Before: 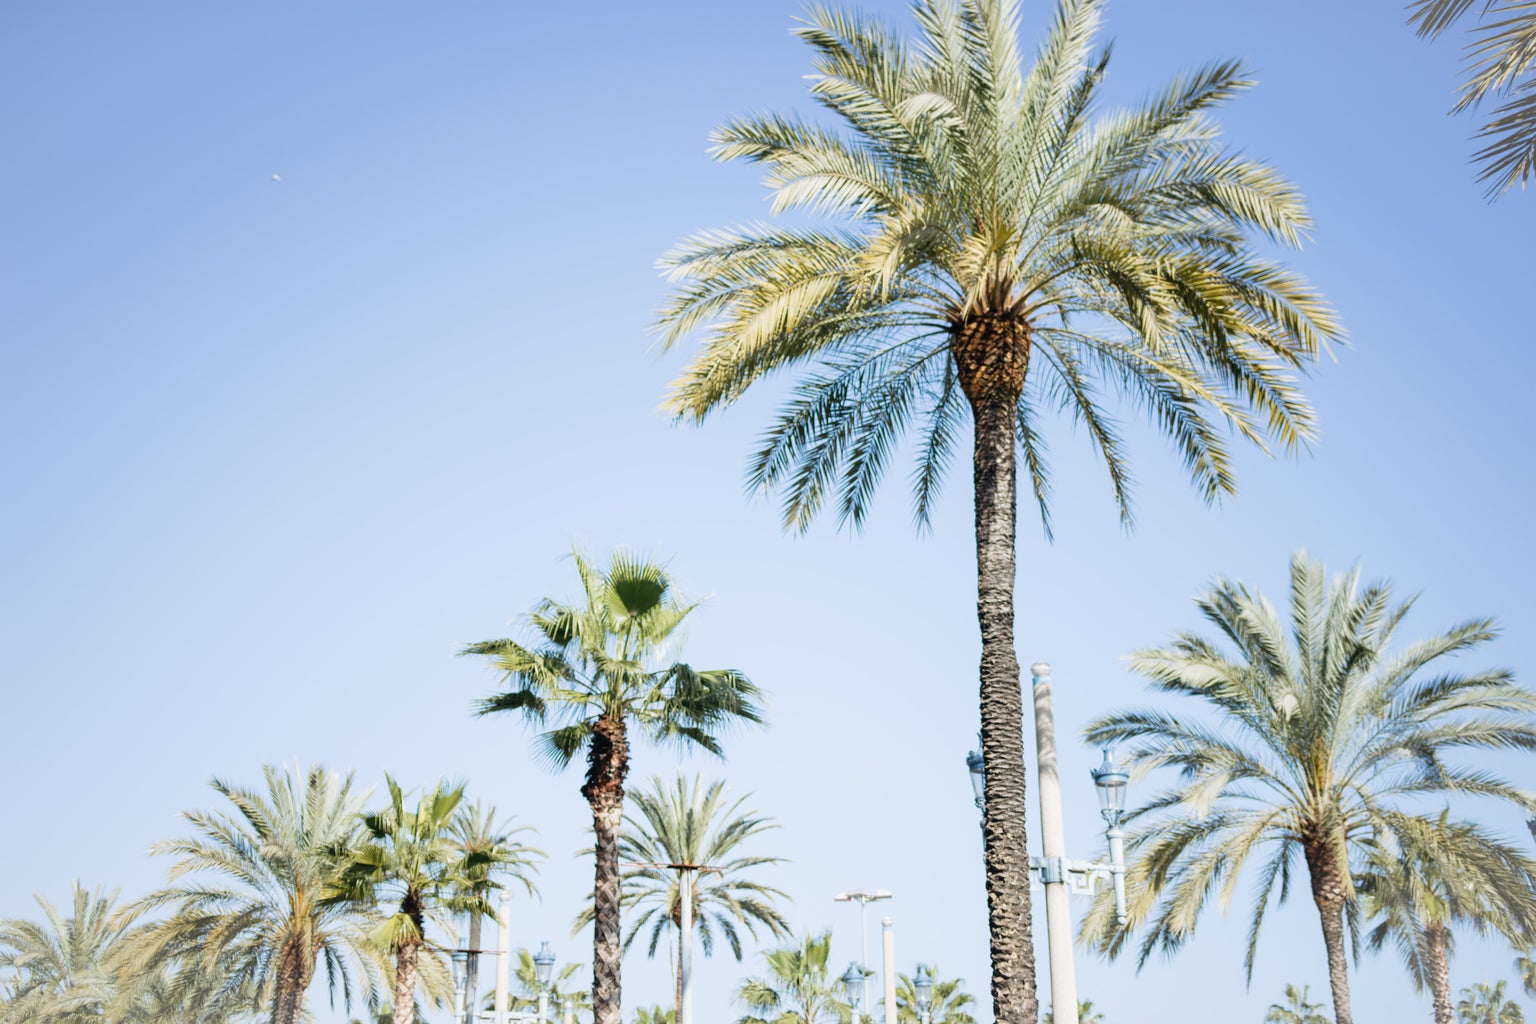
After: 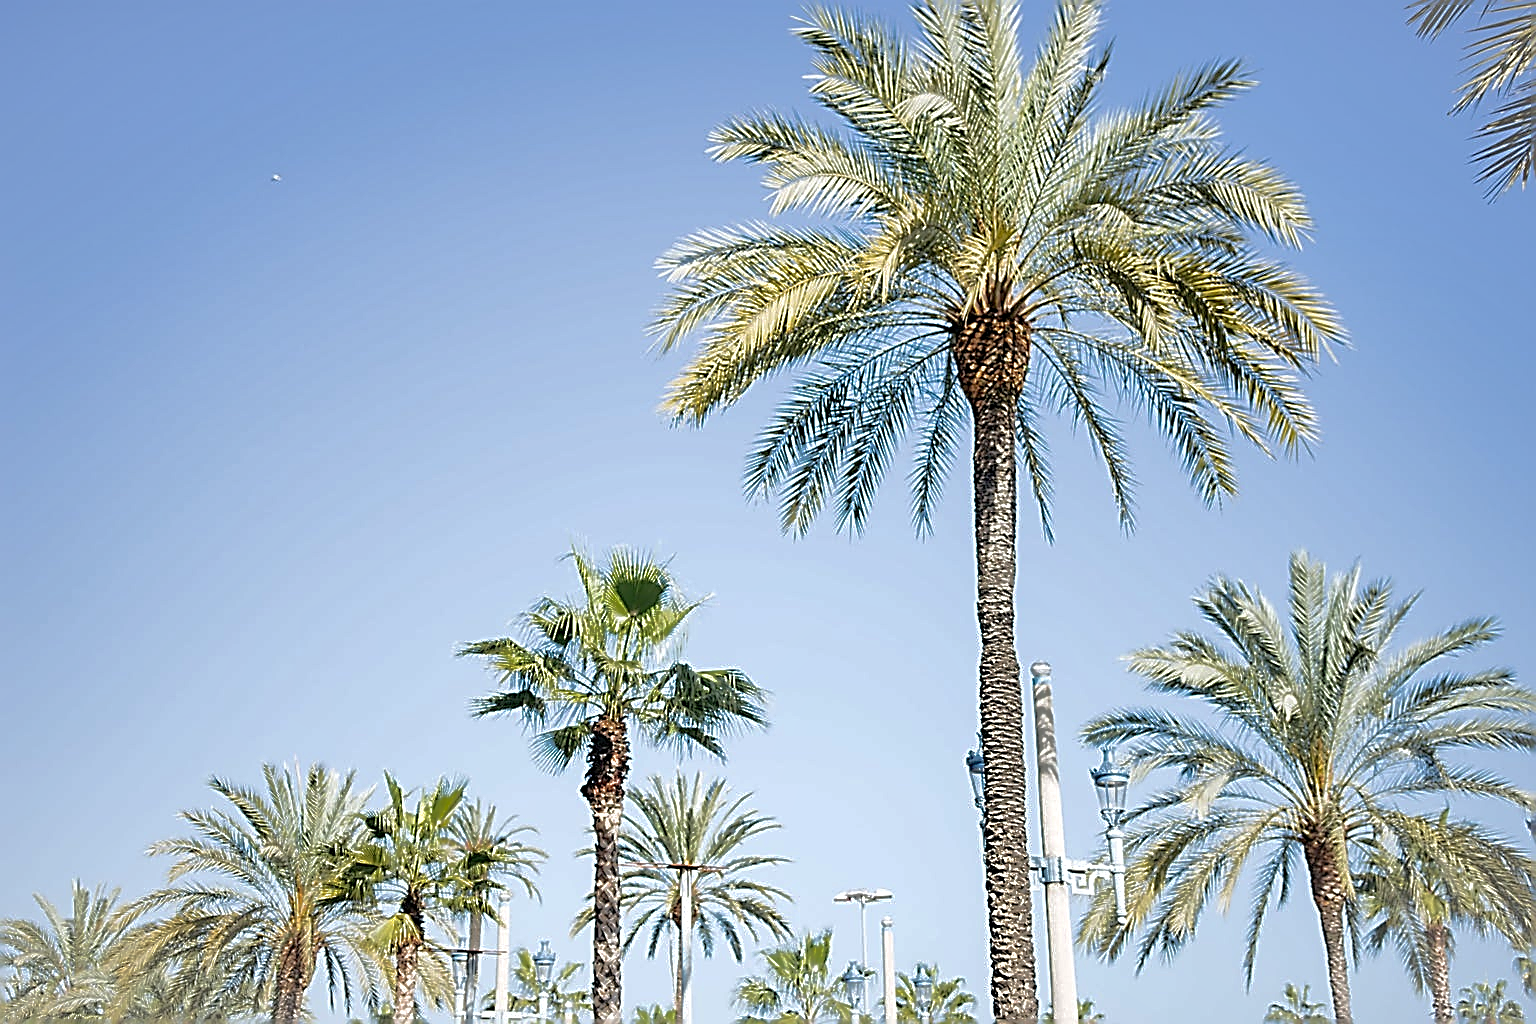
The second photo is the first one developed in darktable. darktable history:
sharpen: amount 1.996
exposure: black level correction 0.001, exposure 0.144 EV, compensate highlight preservation false
shadows and highlights: shadows 39.87, highlights -59.87
